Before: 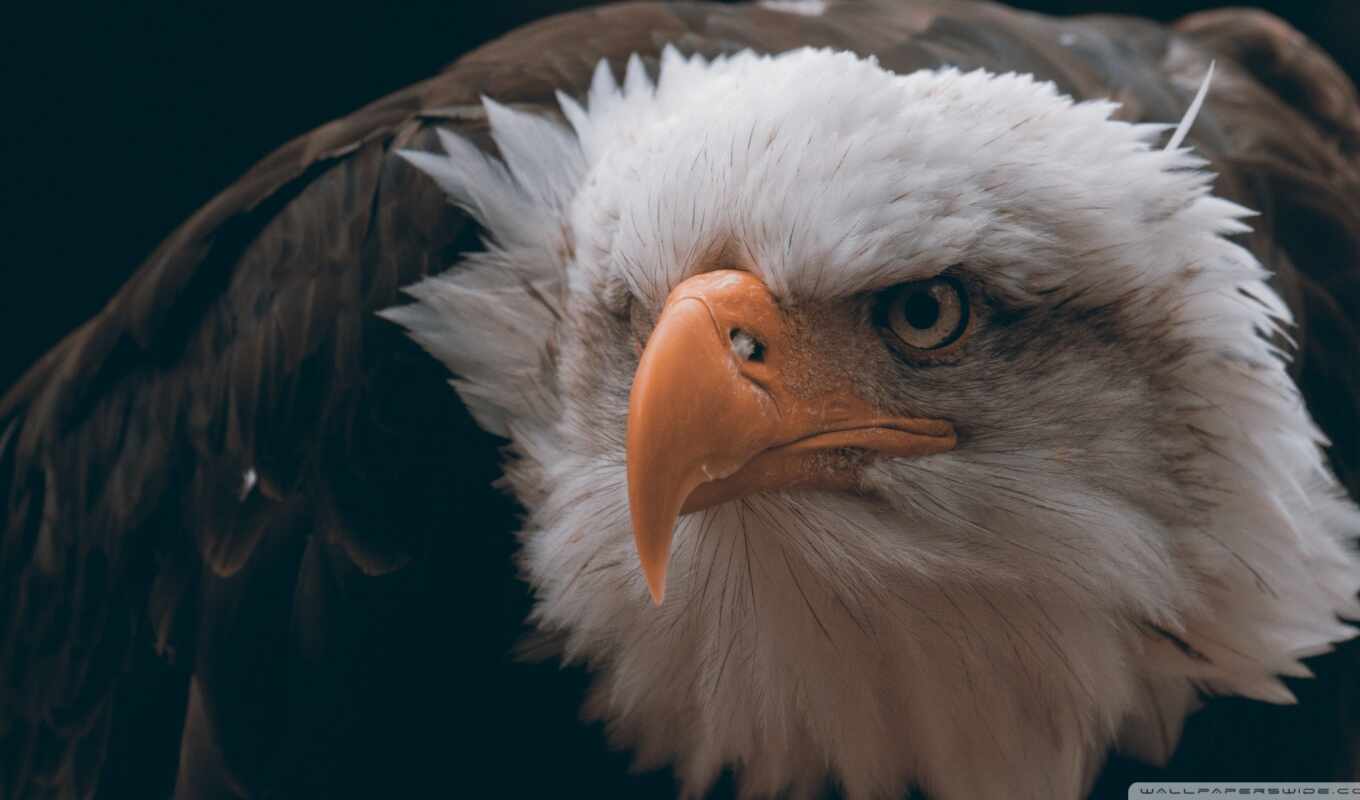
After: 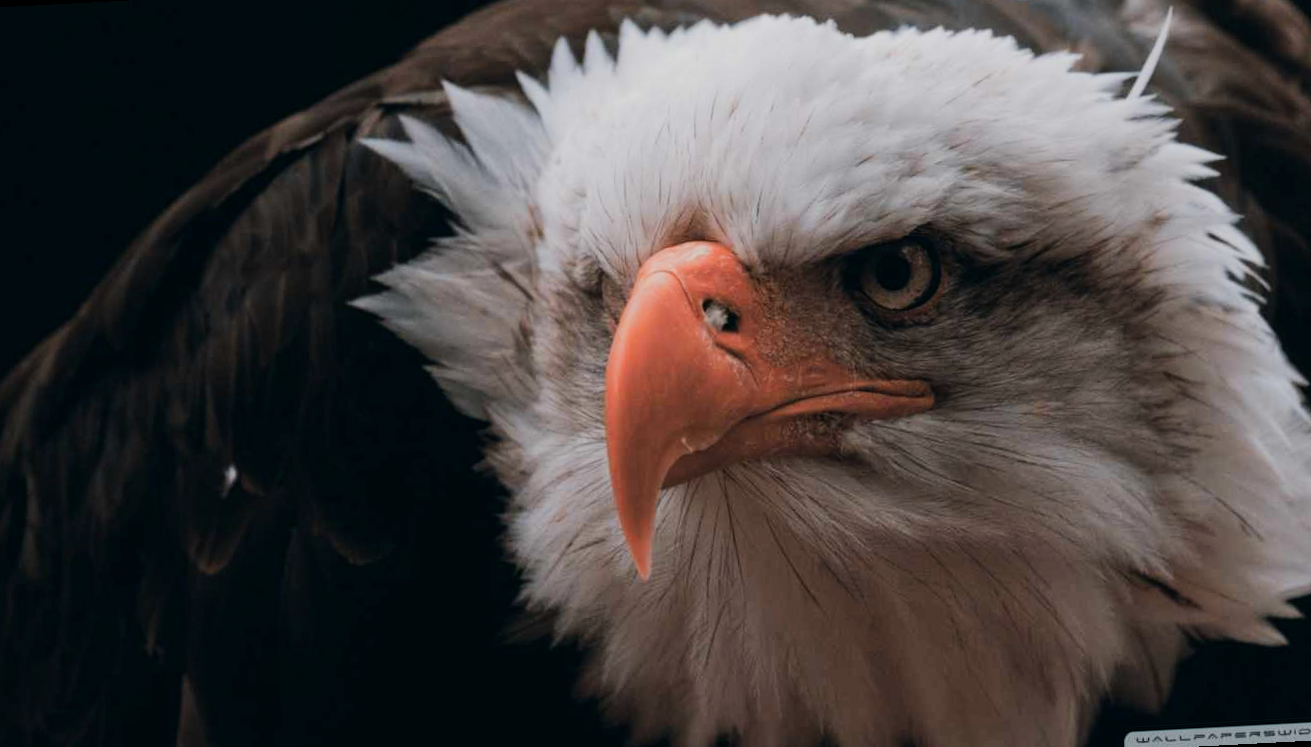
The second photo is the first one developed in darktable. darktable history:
filmic rgb: black relative exposure -7.5 EV, white relative exposure 5 EV, hardness 3.31, contrast 1.3, contrast in shadows safe
rotate and perspective: rotation -3°, crop left 0.031, crop right 0.968, crop top 0.07, crop bottom 0.93
color zones: curves: ch1 [(0.235, 0.558) (0.75, 0.5)]; ch2 [(0.25, 0.462) (0.749, 0.457)], mix 40.67%
